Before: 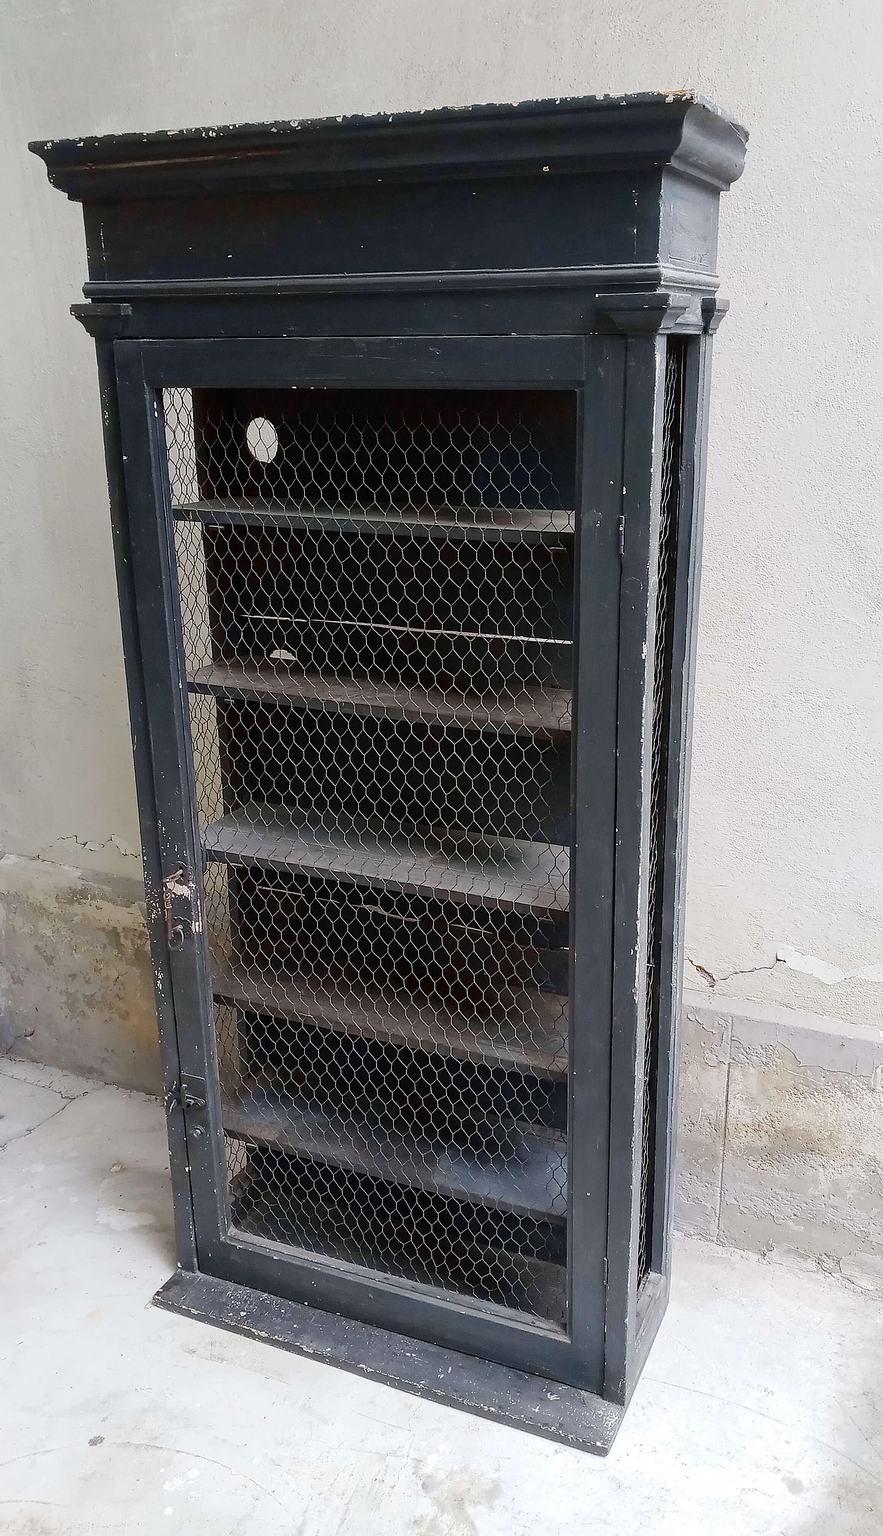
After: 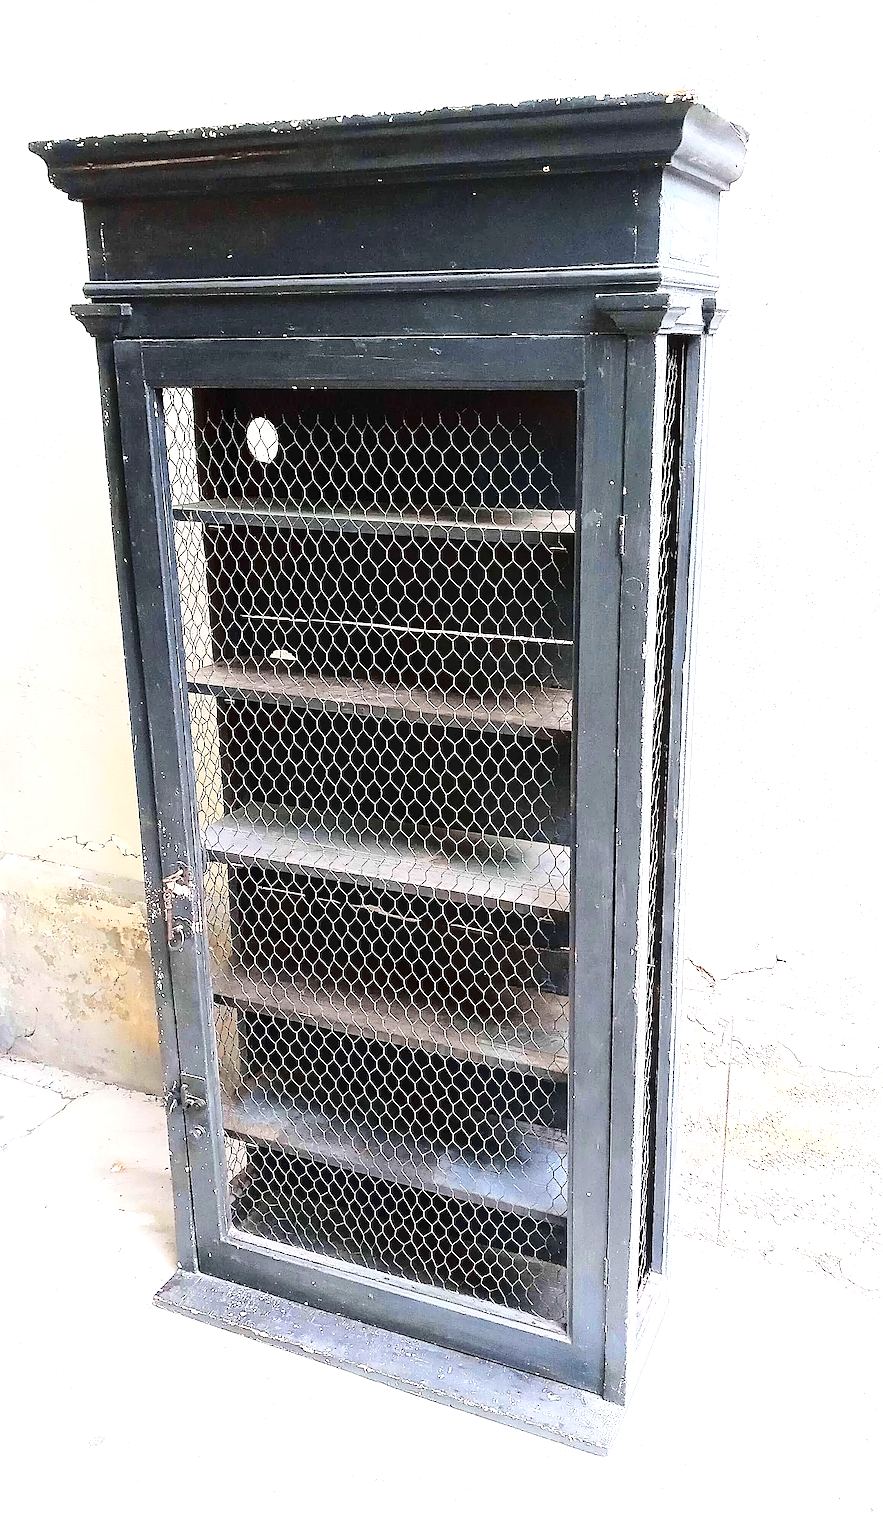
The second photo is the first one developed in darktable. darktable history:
base curve: curves: ch0 [(0, 0) (0.036, 0.025) (0.121, 0.166) (0.206, 0.329) (0.605, 0.79) (1, 1)]
exposure: black level correction 0, exposure 1.459 EV, compensate exposure bias true, compensate highlight preservation false
sharpen: on, module defaults
